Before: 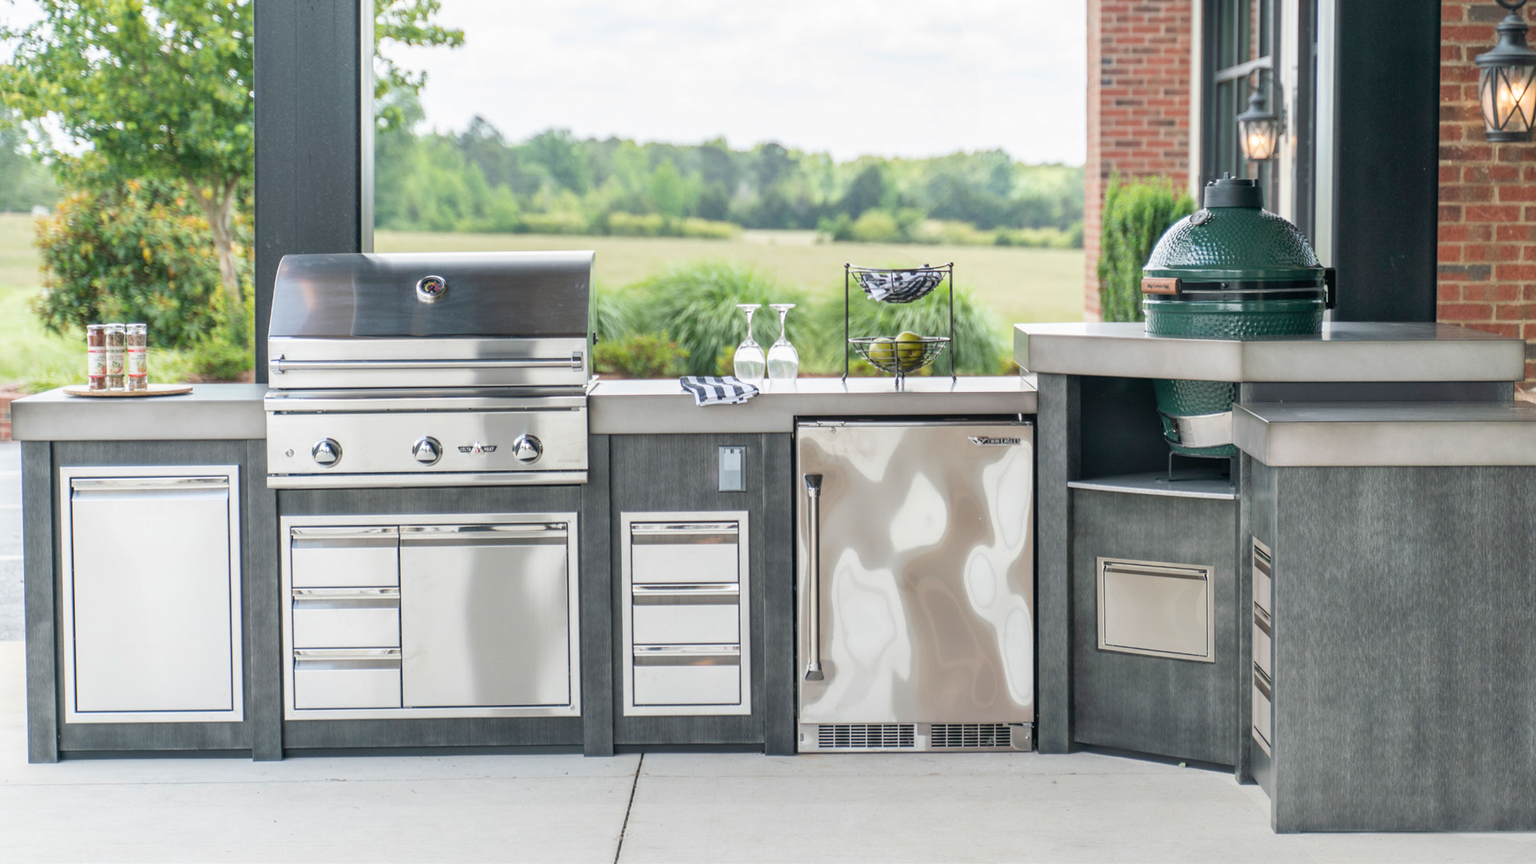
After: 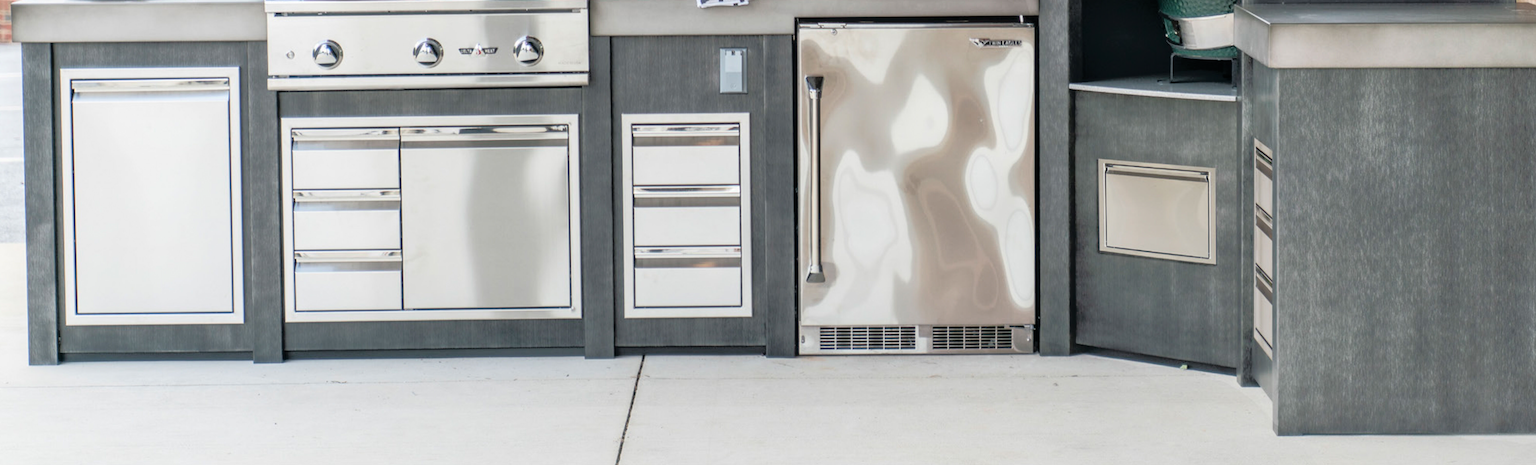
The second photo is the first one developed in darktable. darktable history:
tone equalizer: -8 EV -1.85 EV, -7 EV -1.16 EV, -6 EV -1.62 EV, edges refinement/feathering 500, mask exposure compensation -1.57 EV, preserve details no
exposure: exposure 0.082 EV, compensate exposure bias true, compensate highlight preservation false
crop and rotate: top 46.143%, right 0.097%
